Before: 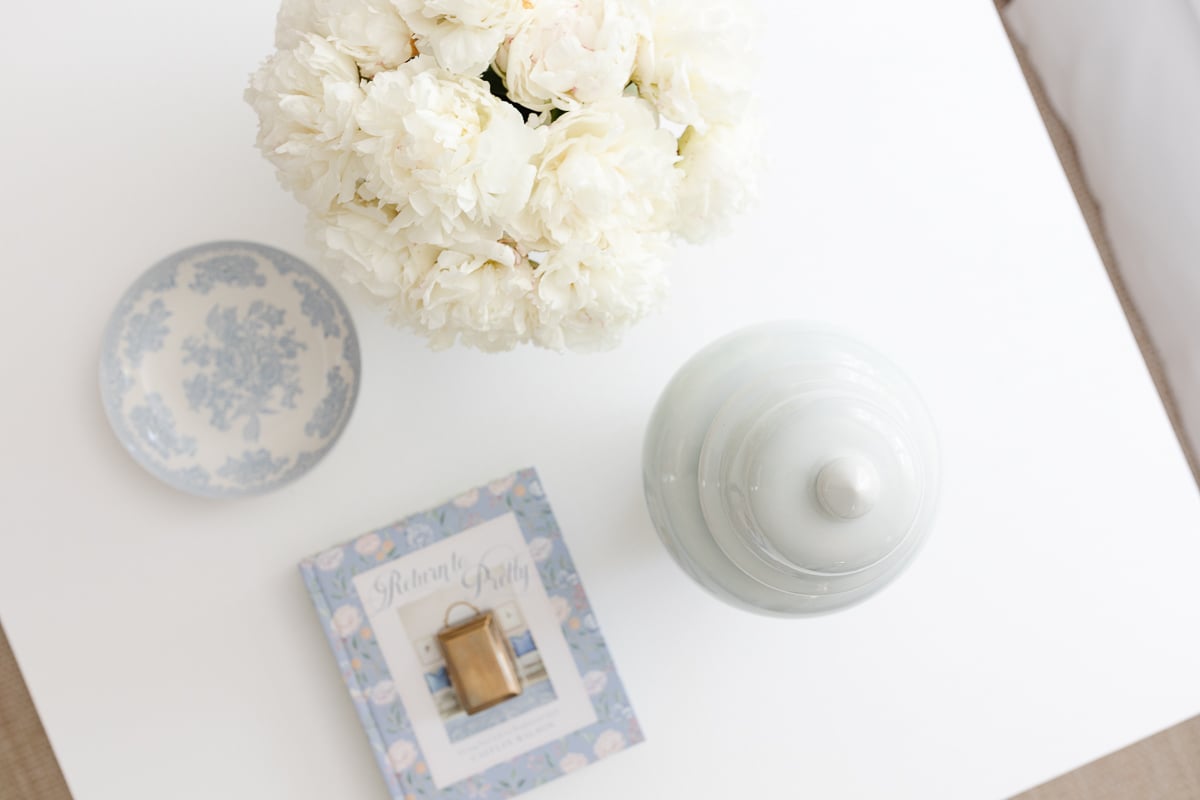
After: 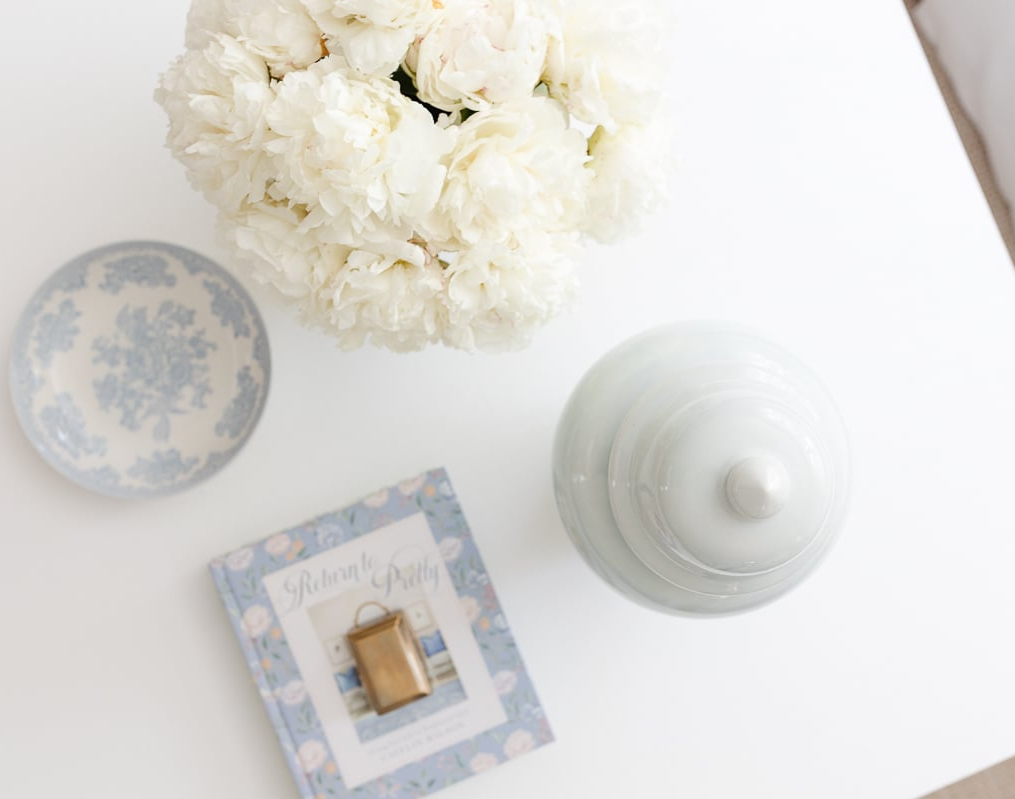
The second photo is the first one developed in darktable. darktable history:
crop: left 7.548%, right 7.793%
